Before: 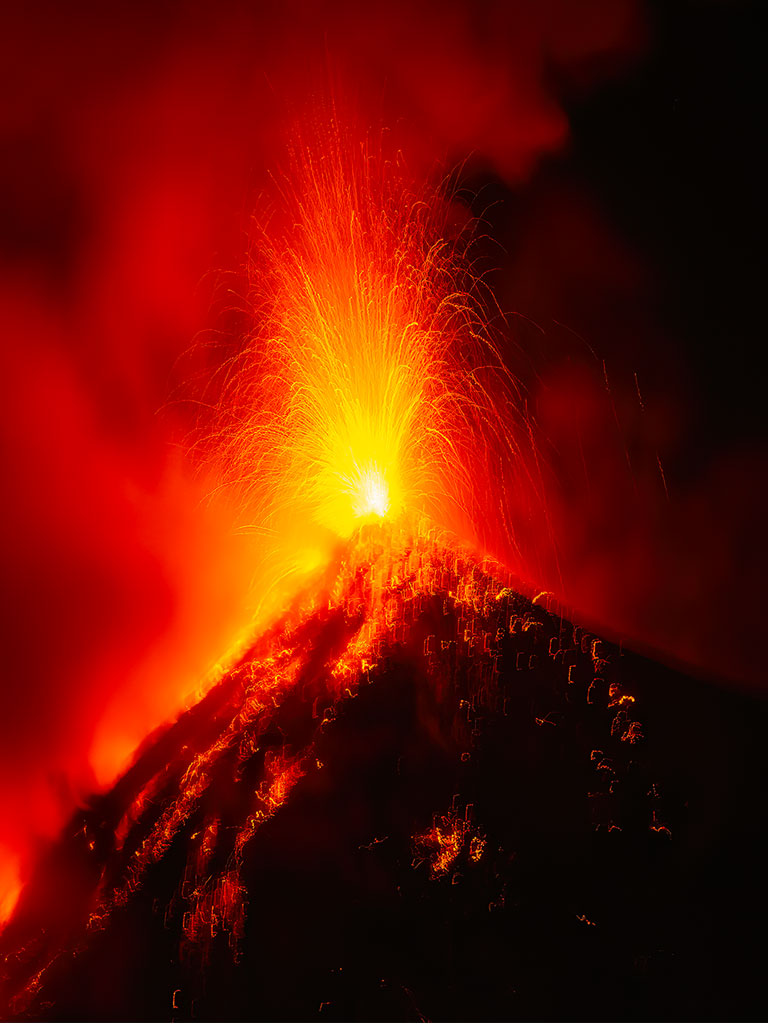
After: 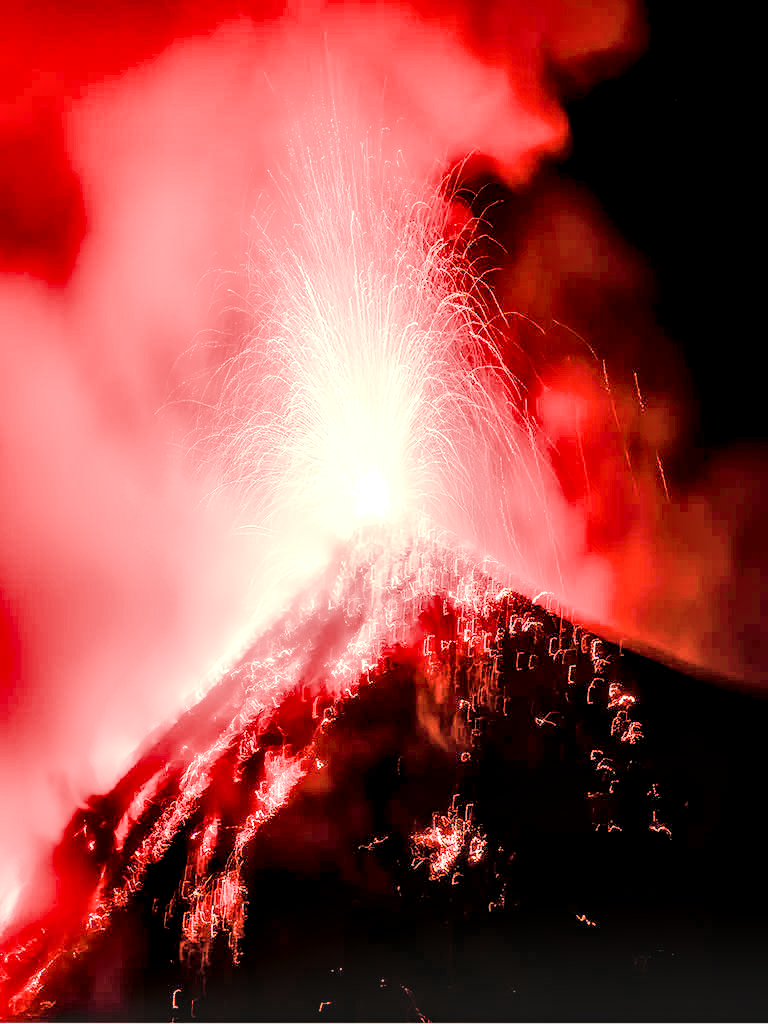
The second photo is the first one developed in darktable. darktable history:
filmic rgb: black relative exposure -16 EV, white relative exposure 6.11 EV, hardness 5.22
exposure: black level correction 0.001, exposure 2.581 EV, compensate exposure bias true, compensate highlight preservation false
tone equalizer: -8 EV -1.08 EV, -7 EV -1.03 EV, -6 EV -0.836 EV, -5 EV -0.546 EV, -3 EV 0.56 EV, -2 EV 0.877 EV, -1 EV 1 EV, +0 EV 1.07 EV
local contrast: highlights 18%, detail 185%
